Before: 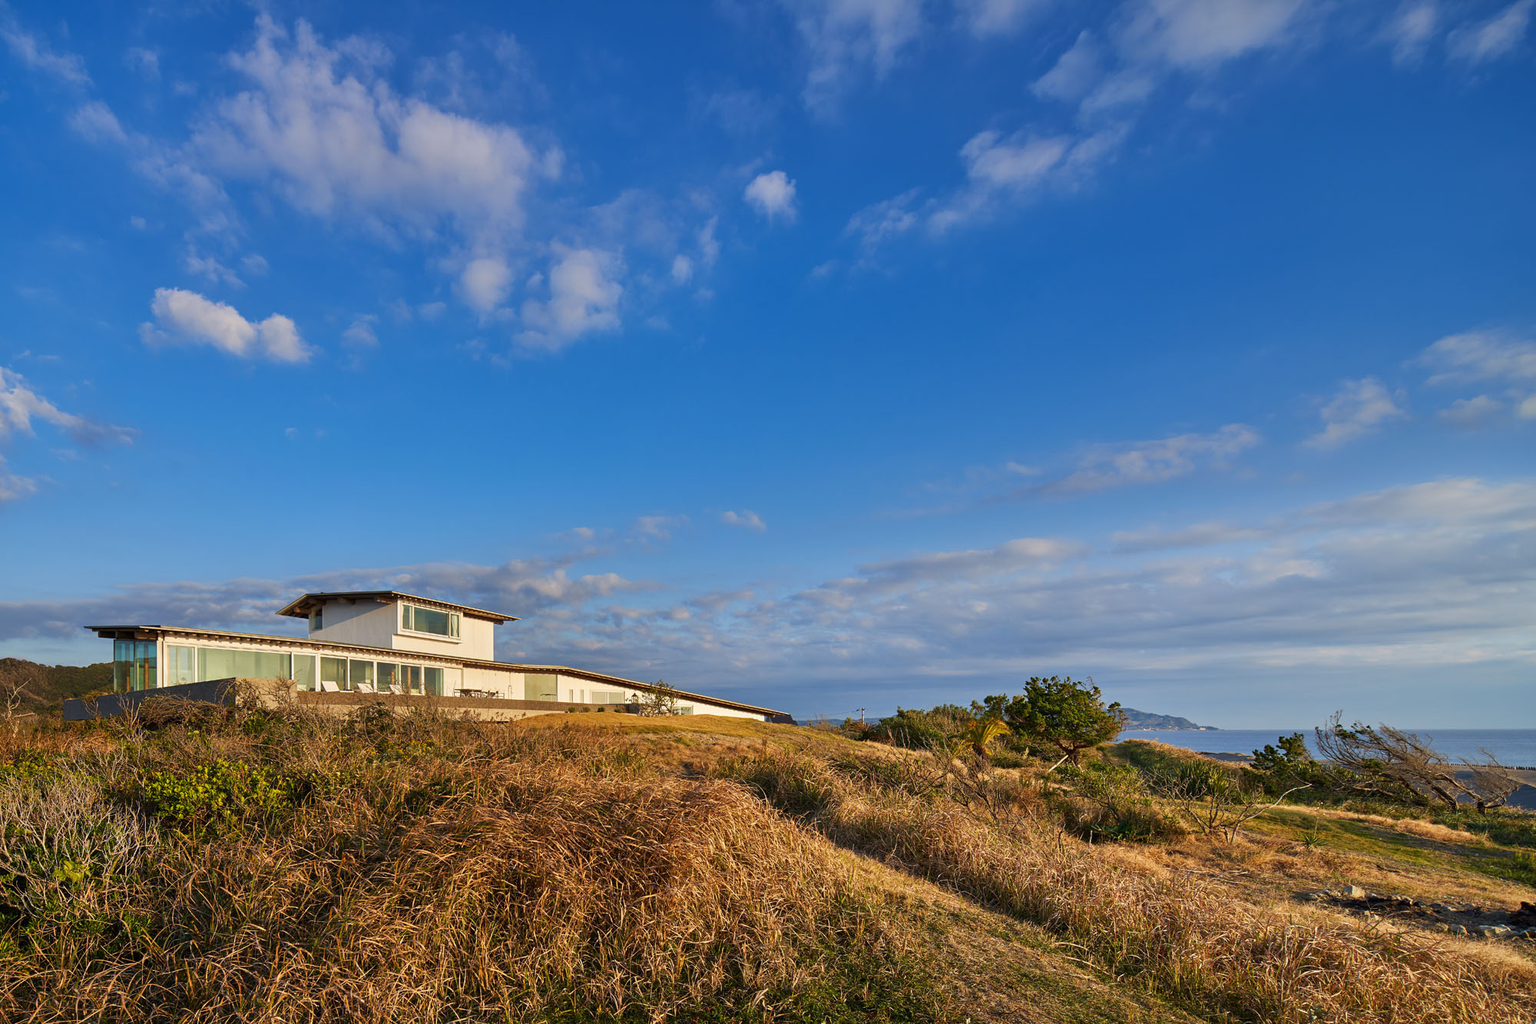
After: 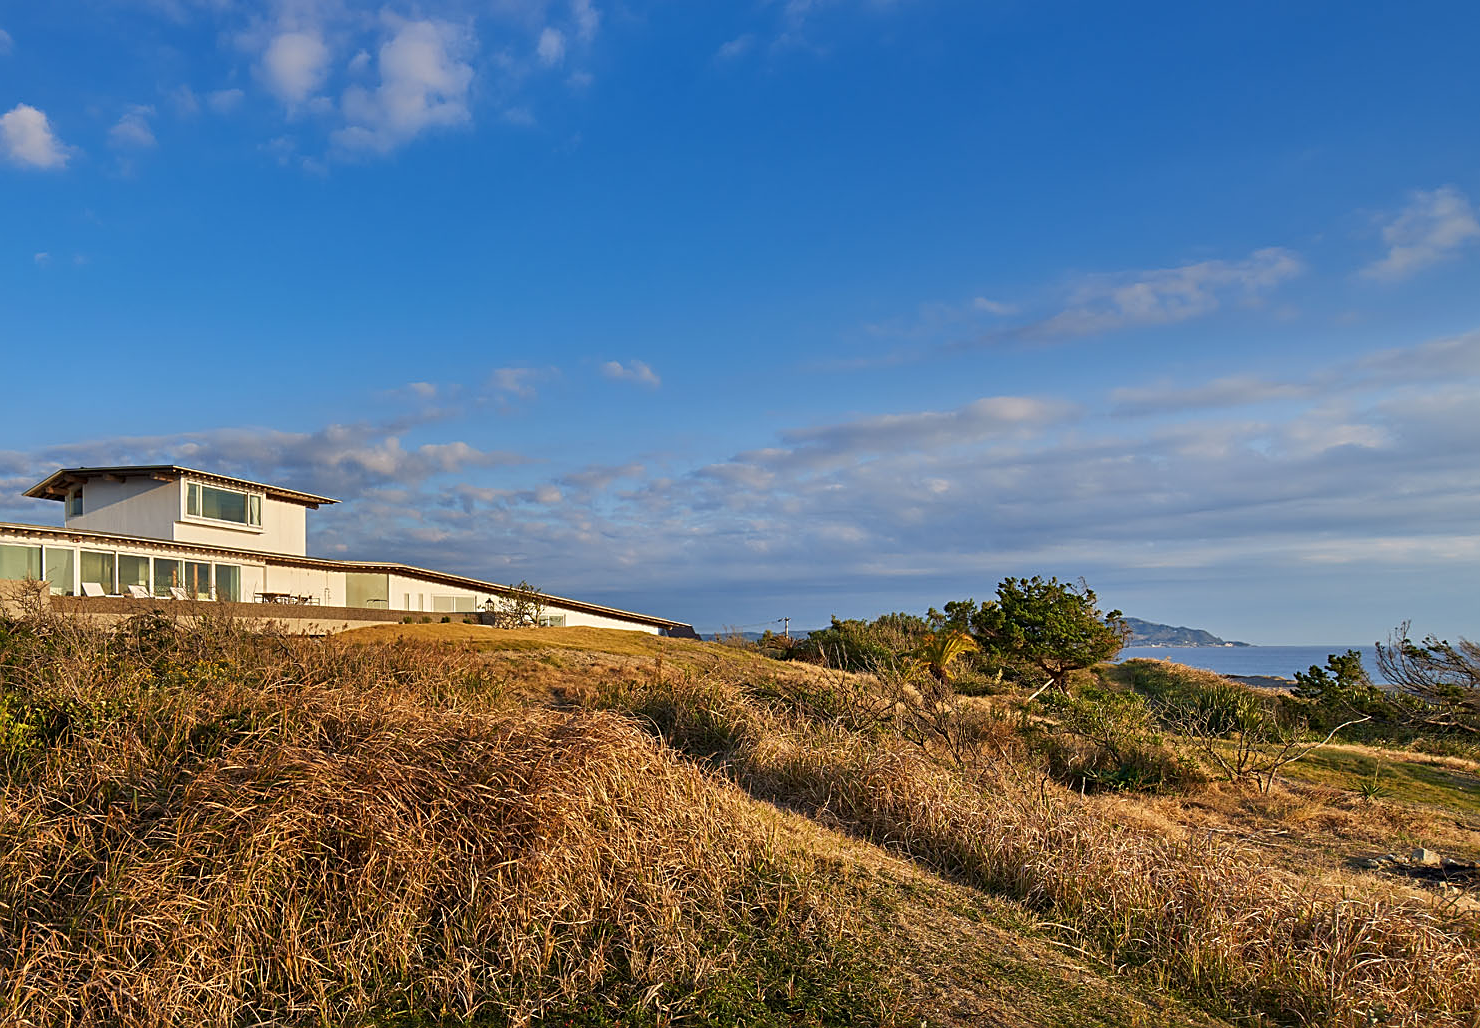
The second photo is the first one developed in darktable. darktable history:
crop: left 16.871%, top 22.857%, right 9.116%
sharpen: on, module defaults
